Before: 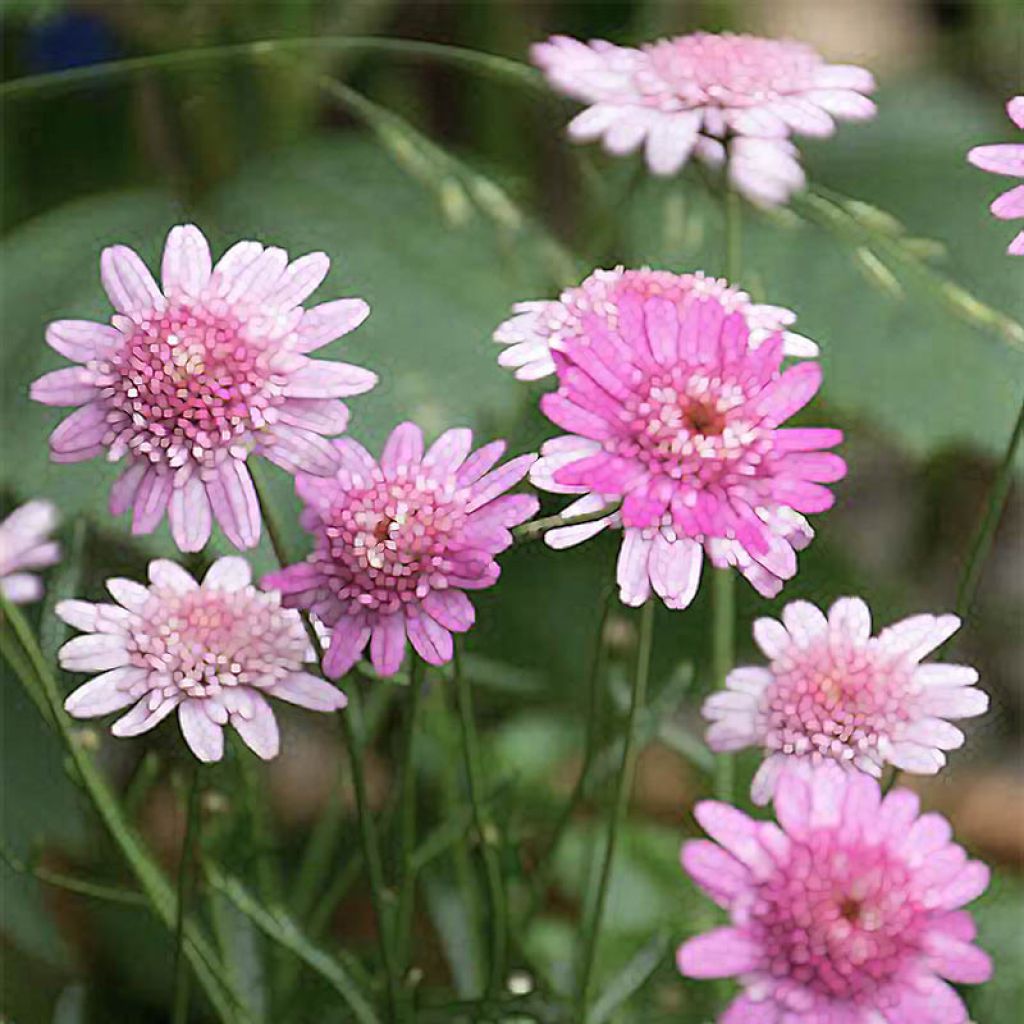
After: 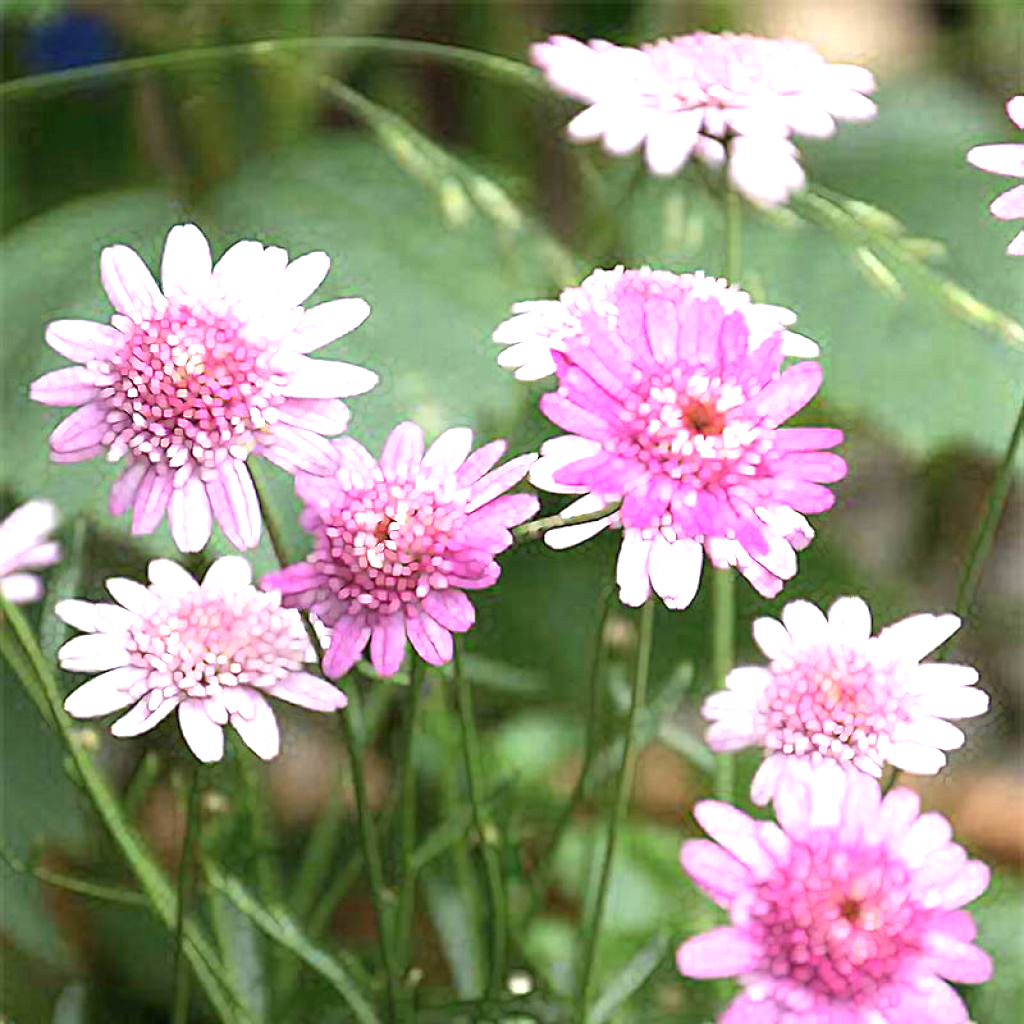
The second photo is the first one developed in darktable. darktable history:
exposure: exposure 0.943 EV, compensate highlight preservation false
contrast brightness saturation: contrast 0.04, saturation 0.07
